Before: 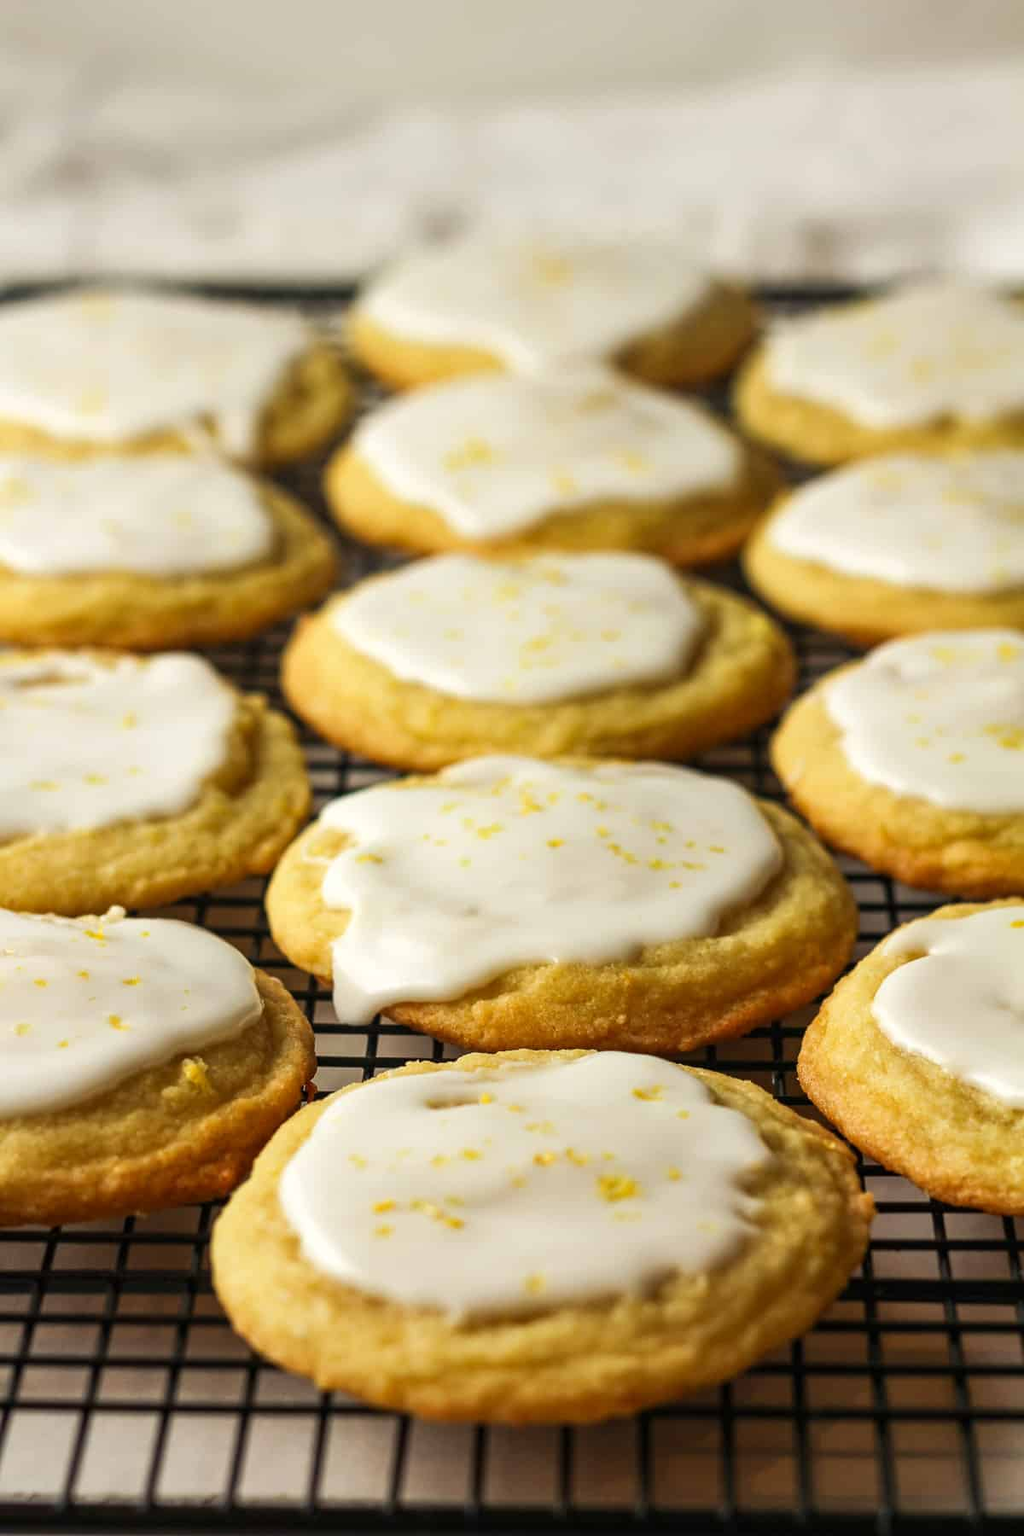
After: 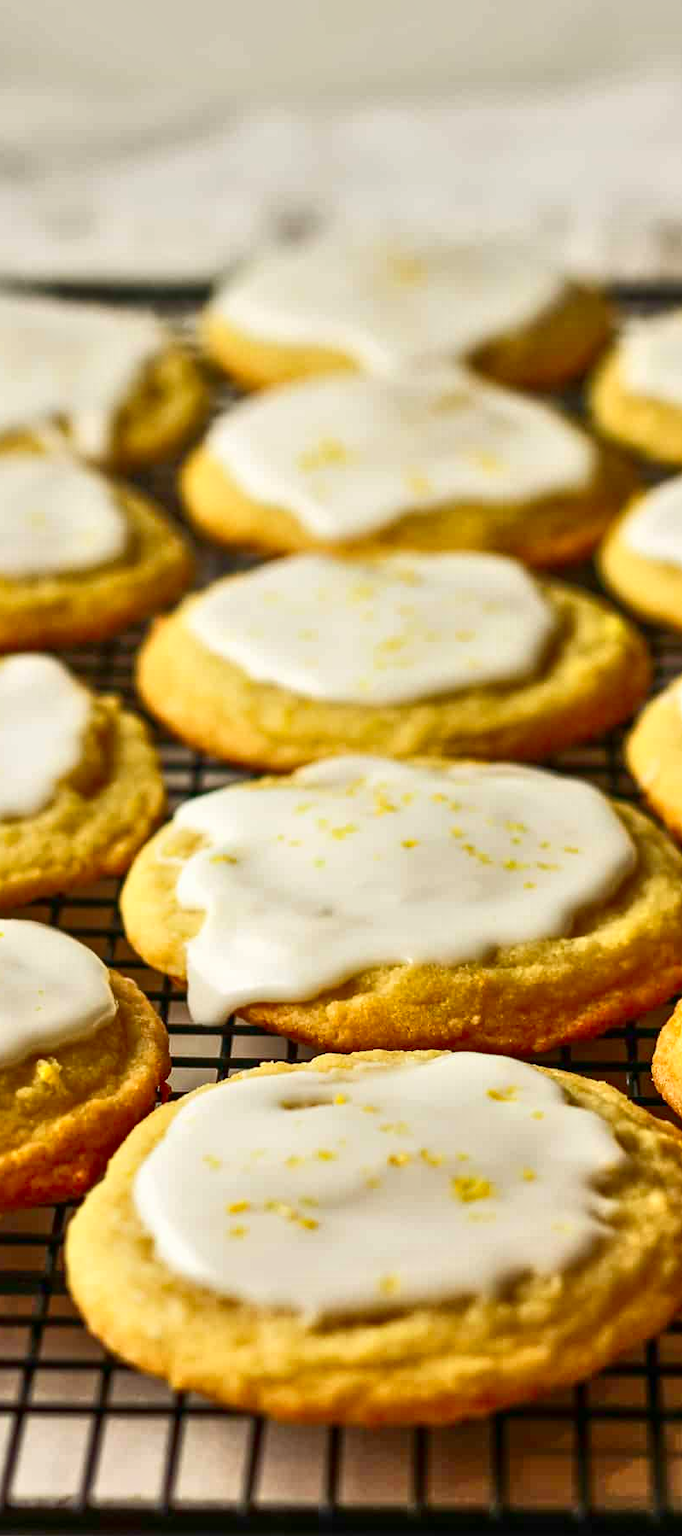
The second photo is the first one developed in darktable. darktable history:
crop and rotate: left 14.303%, right 19.102%
tone equalizer: -8 EV 1.96 EV, -7 EV 1.97 EV, -6 EV 1.98 EV, -5 EV 1.97 EV, -4 EV 1.96 EV, -3 EV 1.48 EV, -2 EV 0.999 EV, -1 EV 0.474 EV
contrast brightness saturation: contrast 0.188, brightness -0.231, saturation 0.11
